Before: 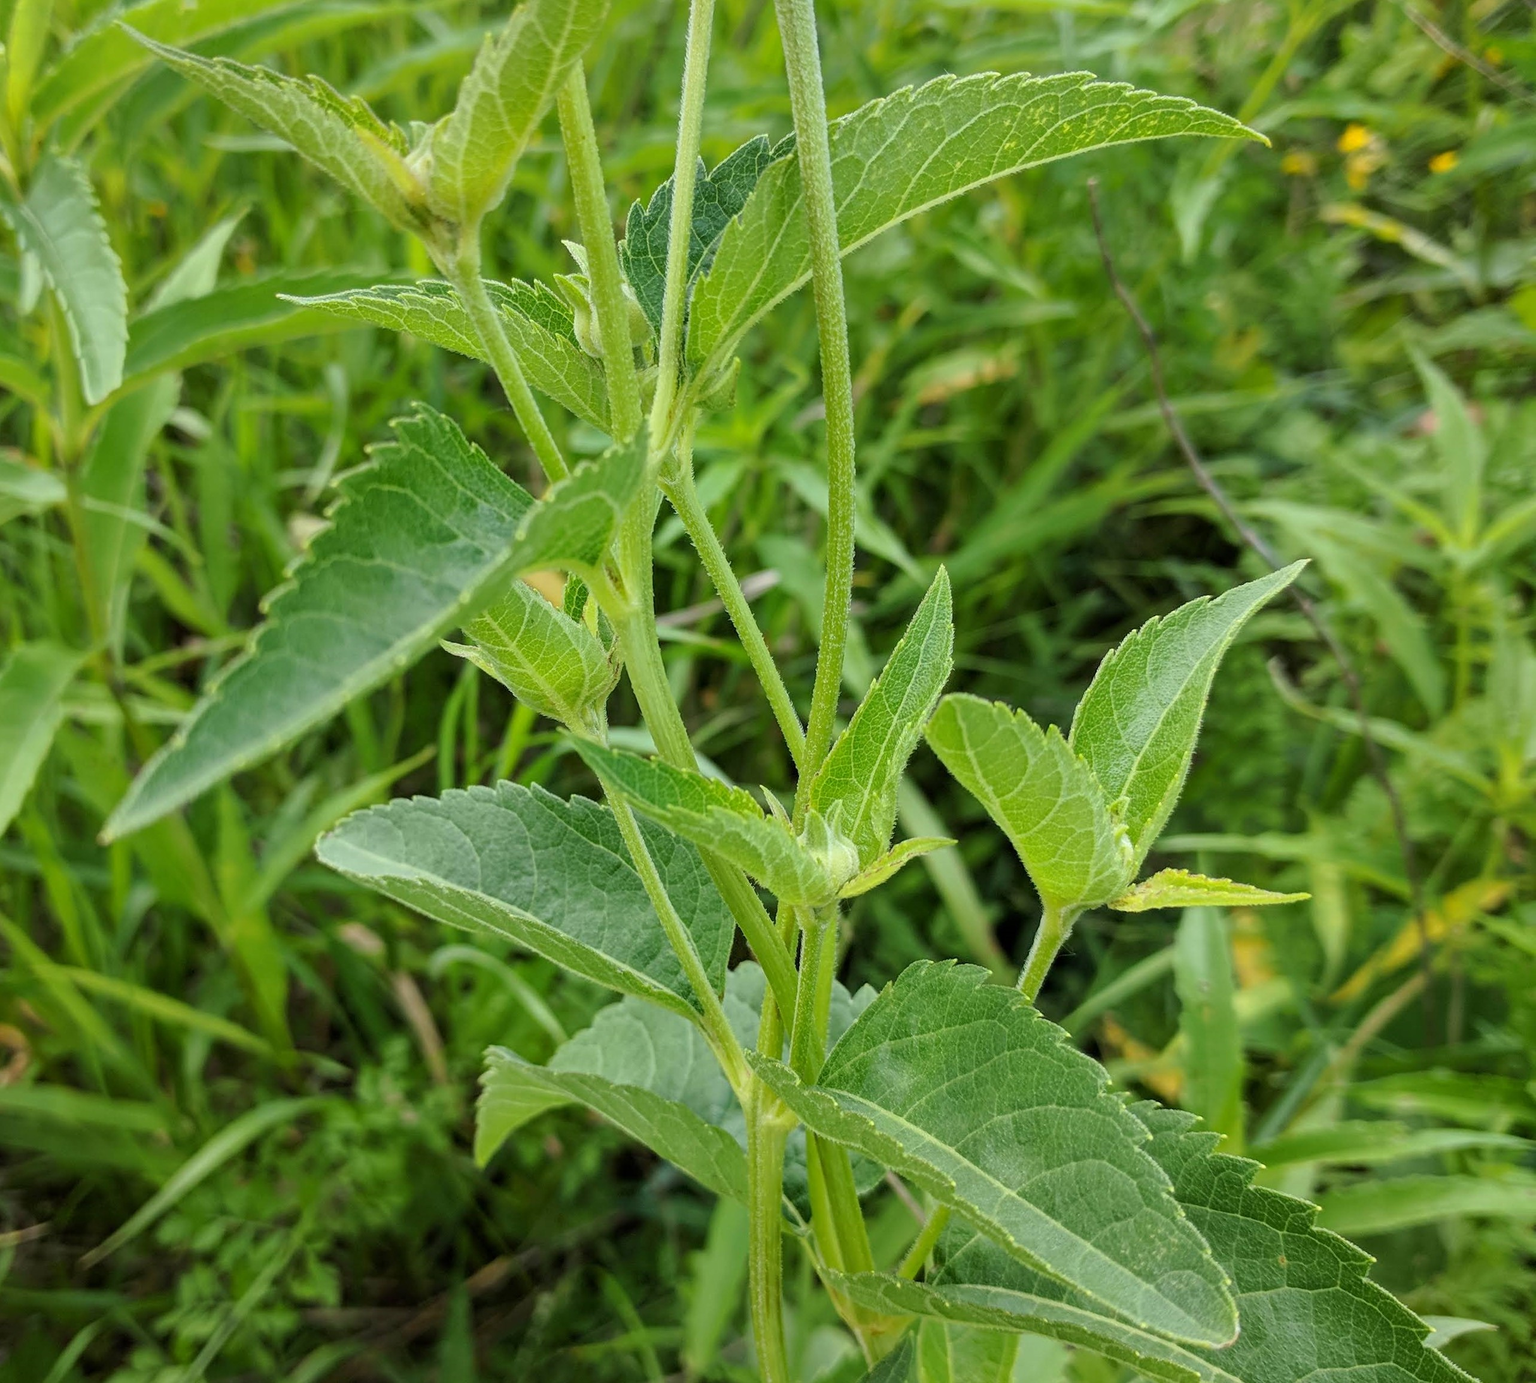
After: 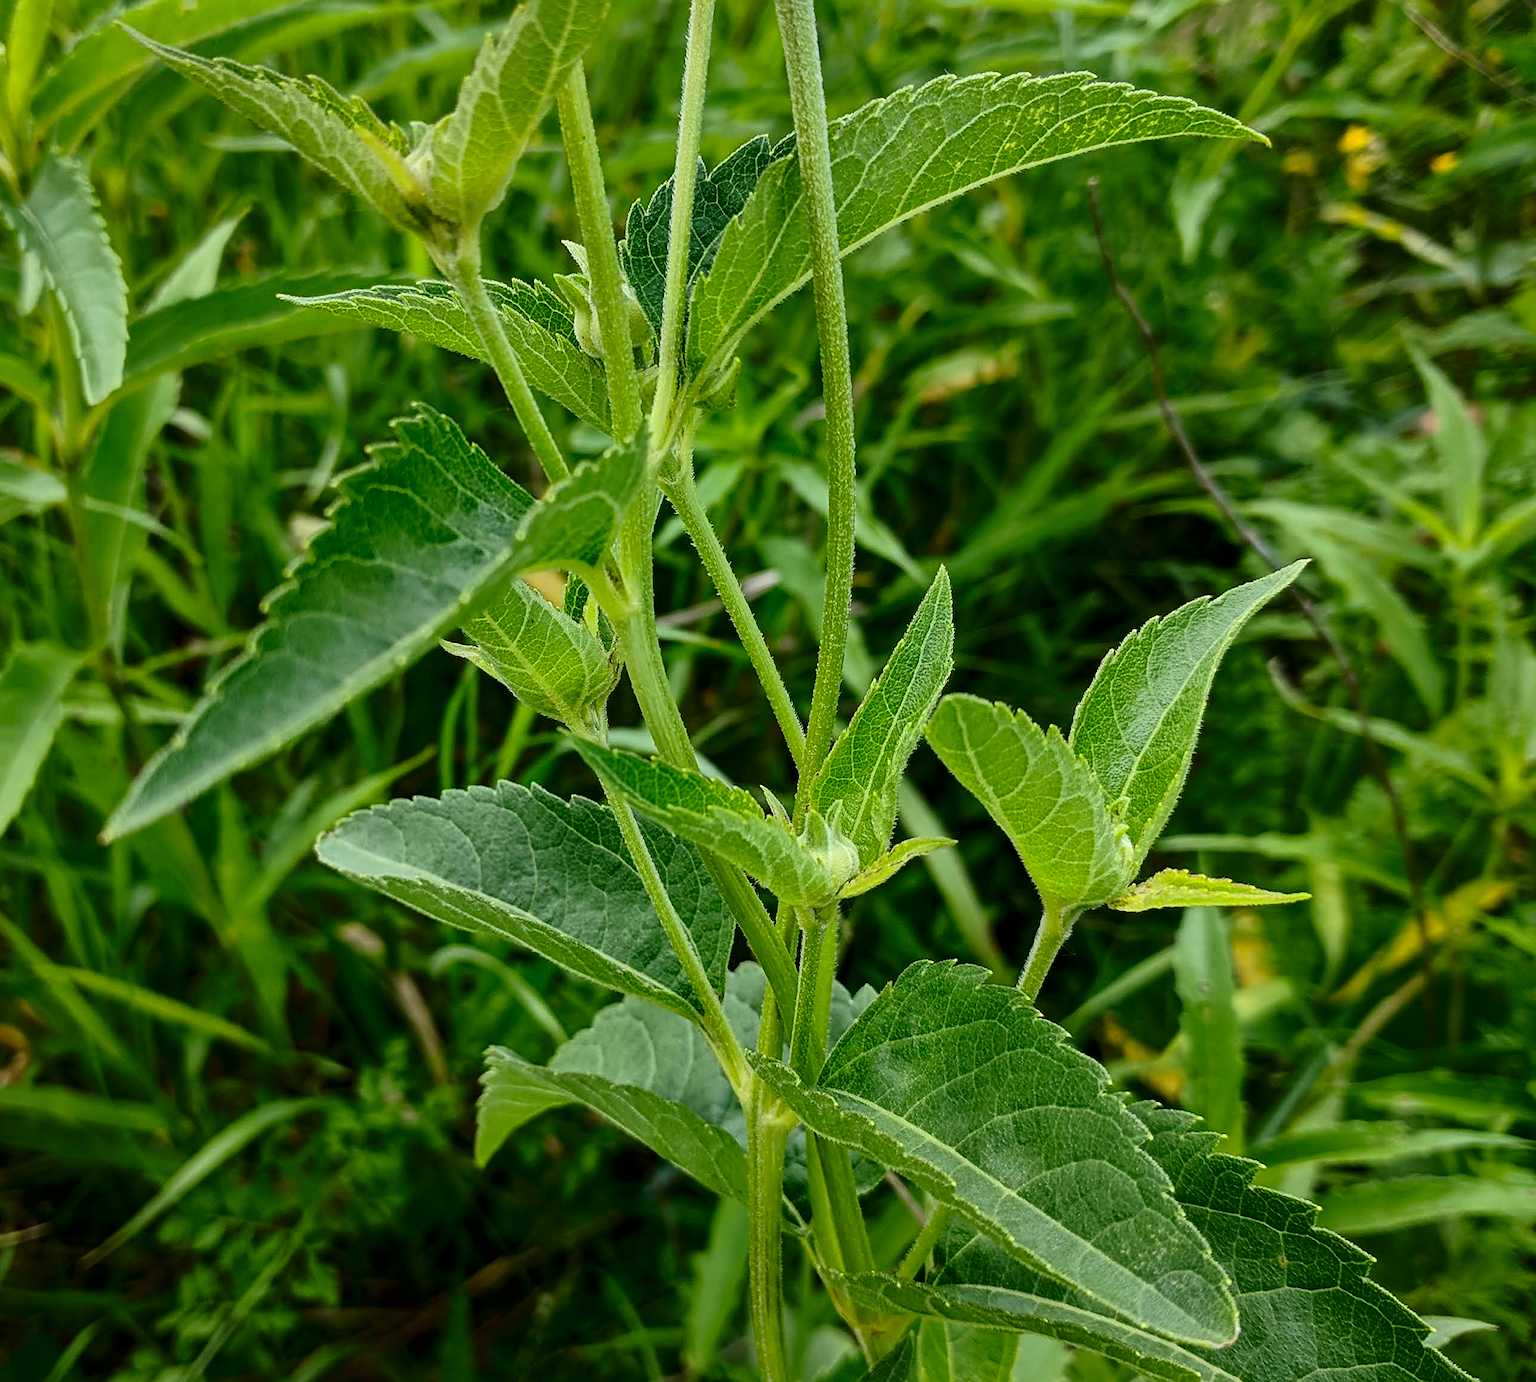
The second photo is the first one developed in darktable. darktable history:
sharpen: on, module defaults
shadows and highlights: shadows 25, highlights -25
contrast brightness saturation: contrast 0.19, brightness -0.24, saturation 0.11
